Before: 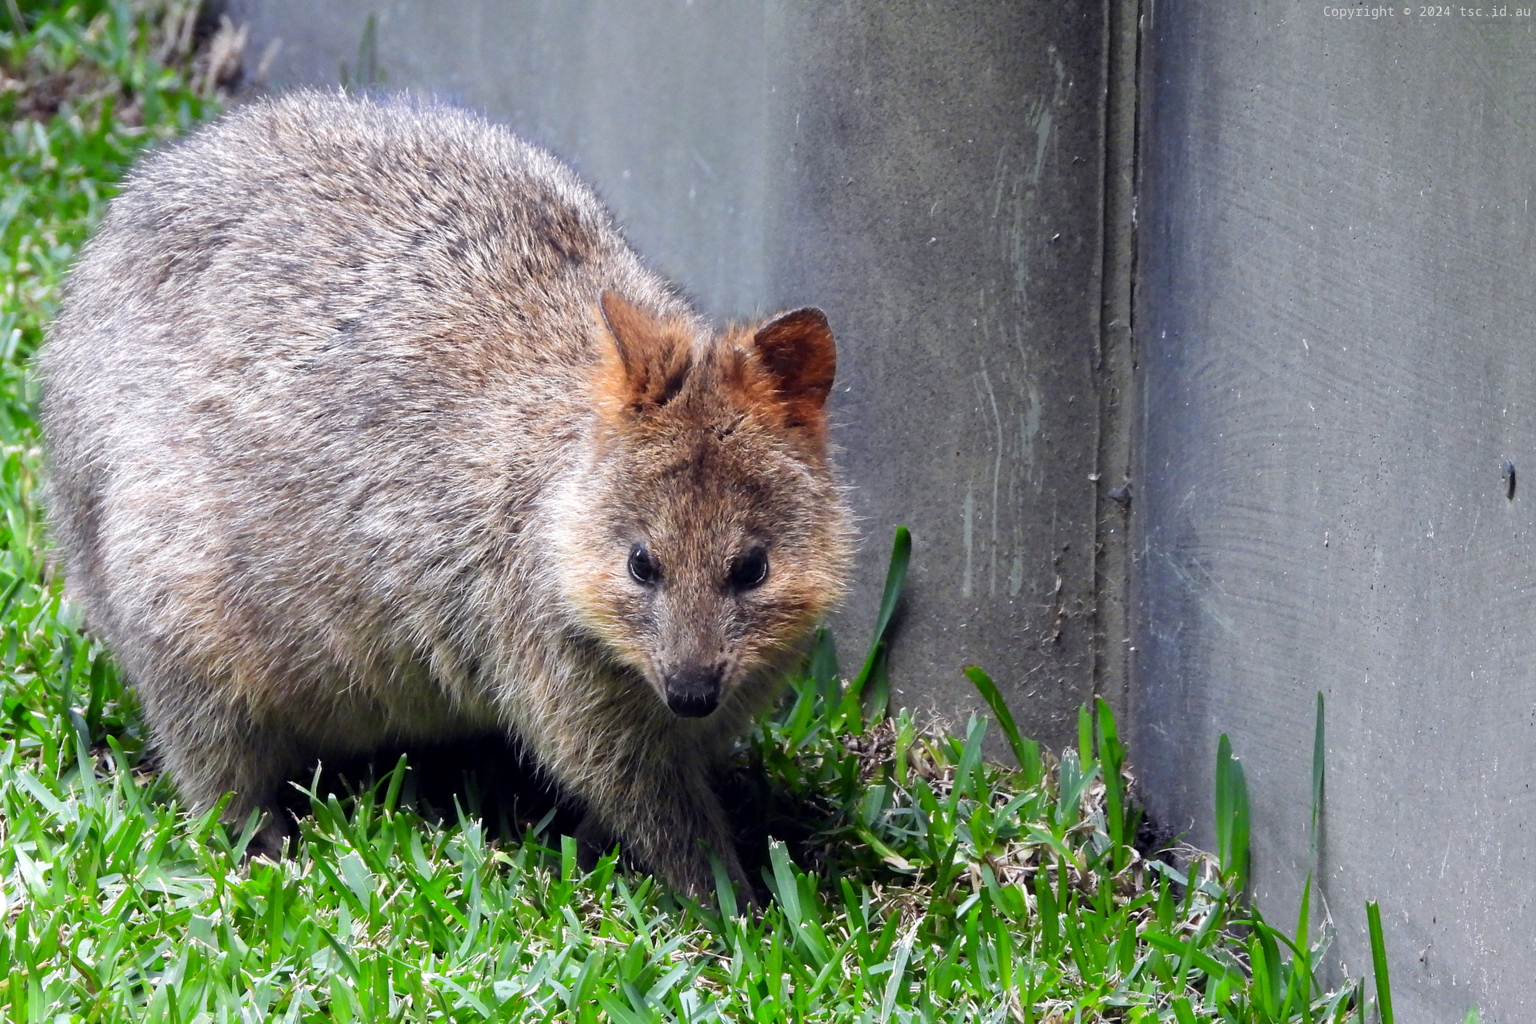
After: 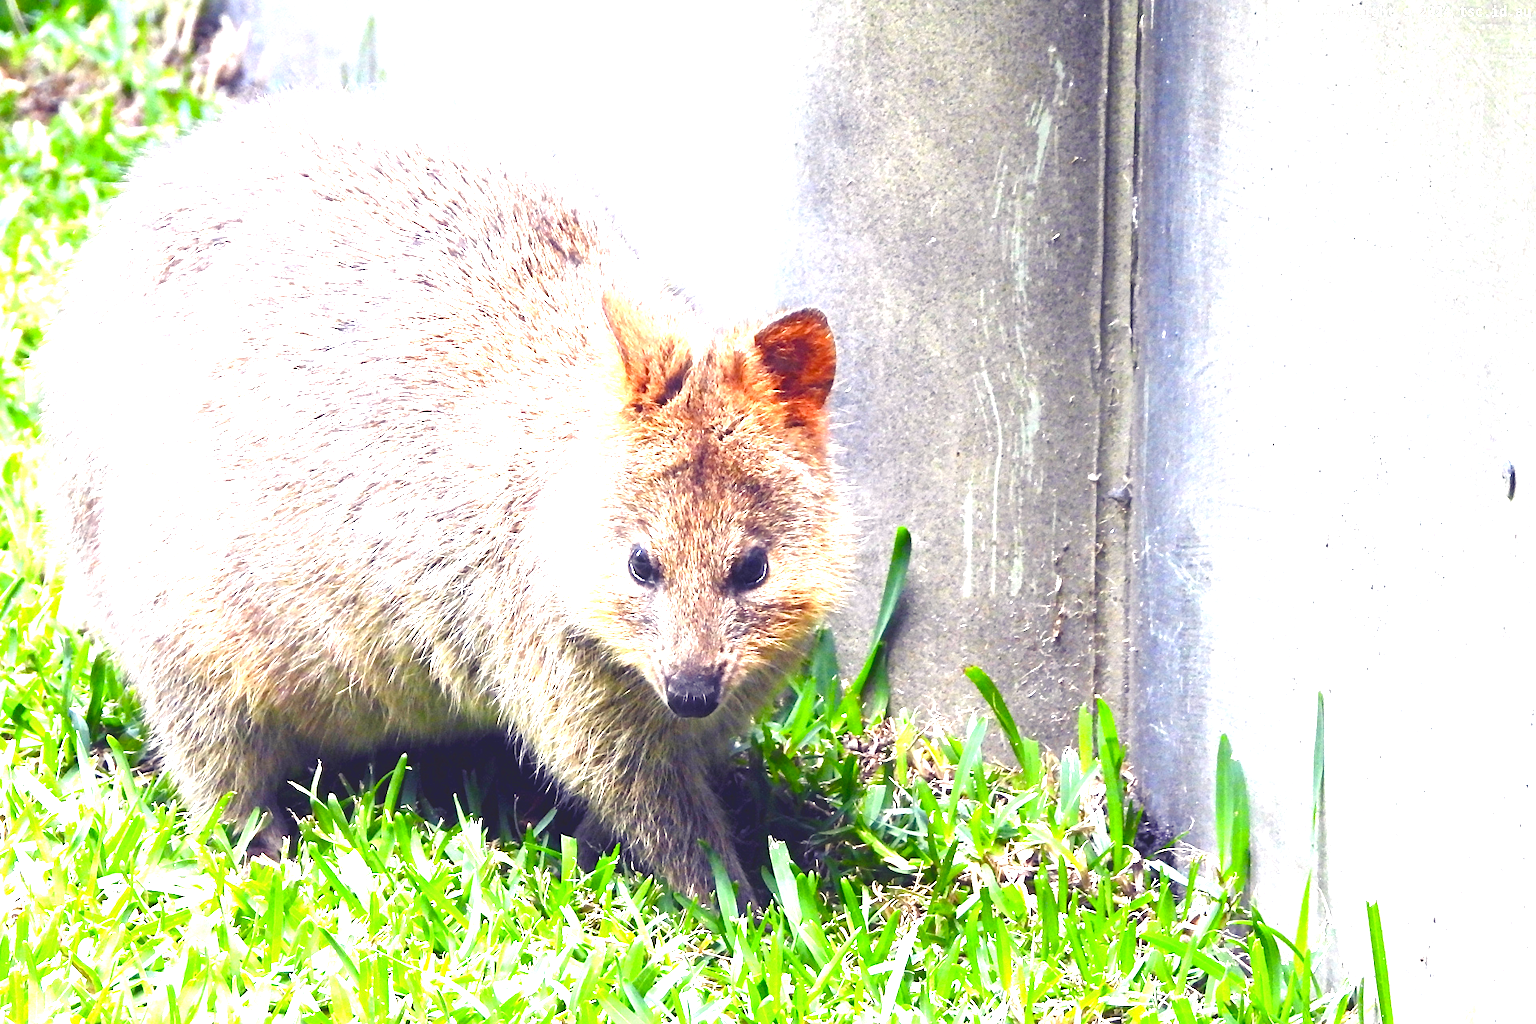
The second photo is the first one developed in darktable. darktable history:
sharpen: amount 0.2
exposure: exposure 2.207 EV, compensate highlight preservation false
color balance rgb: shadows lift › chroma 3%, shadows lift › hue 280.8°, power › hue 330°, highlights gain › chroma 3%, highlights gain › hue 75.6°, global offset › luminance 2%, perceptual saturation grading › global saturation 20%, perceptual saturation grading › highlights -25%, perceptual saturation grading › shadows 50%, global vibrance 20.33%
